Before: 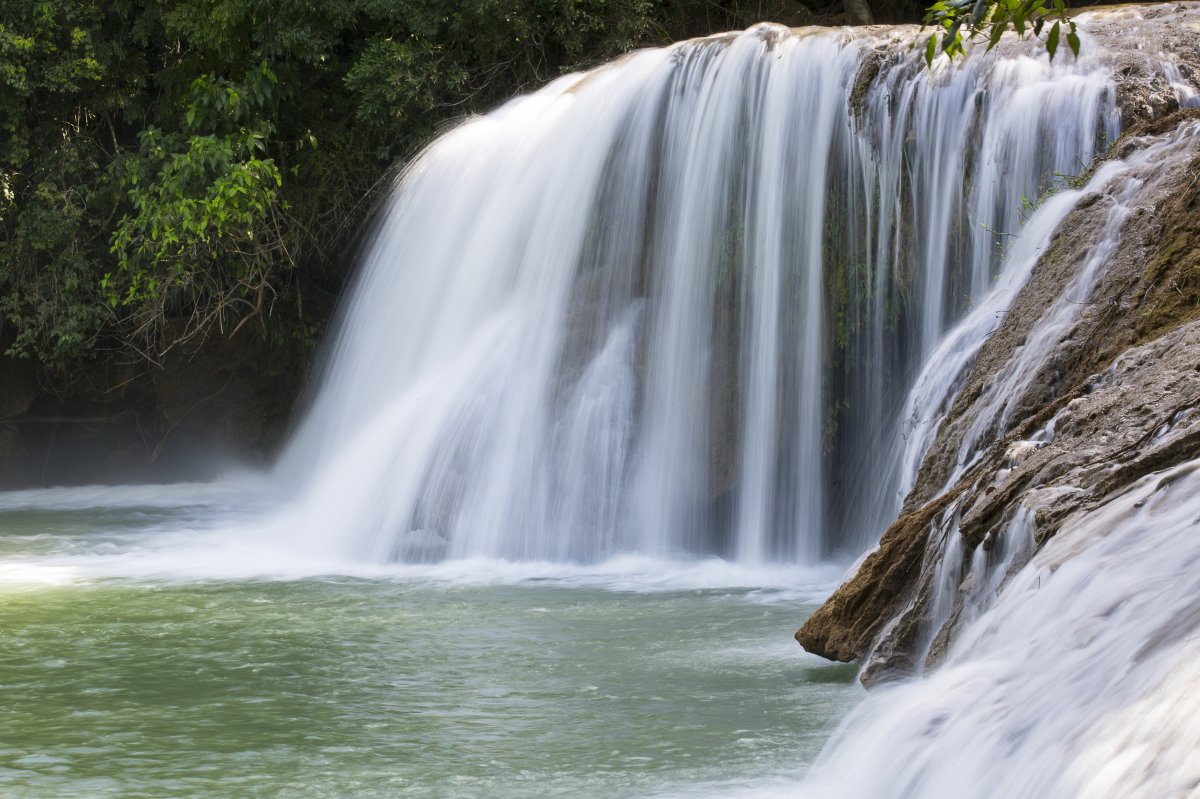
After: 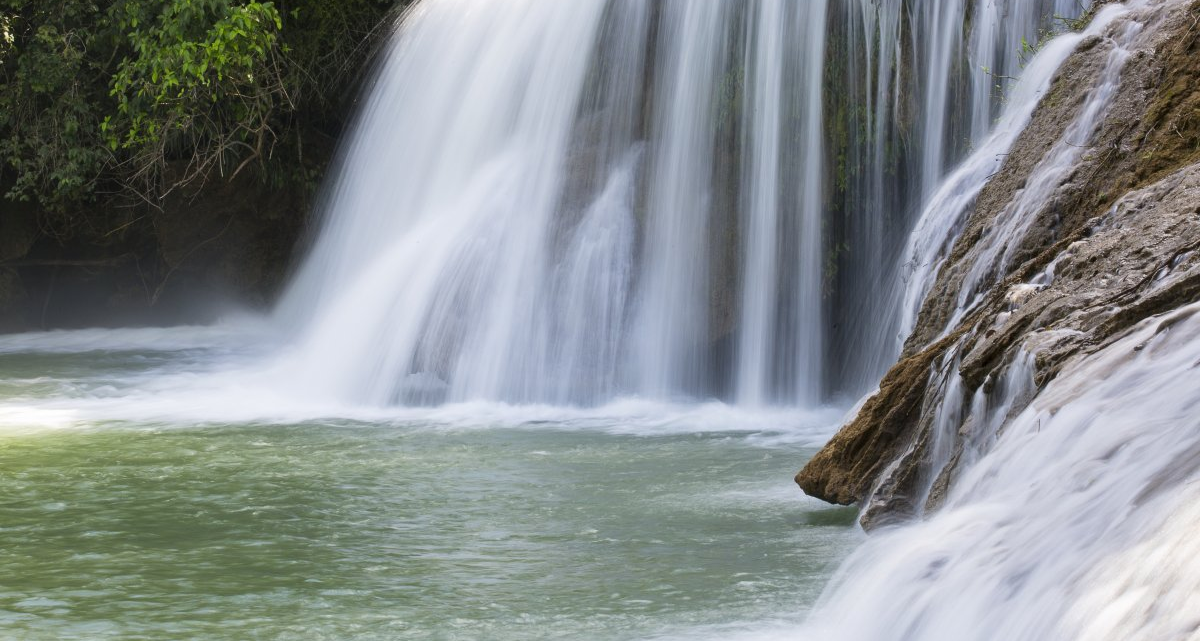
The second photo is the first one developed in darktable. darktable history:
crop and rotate: top 19.699%
